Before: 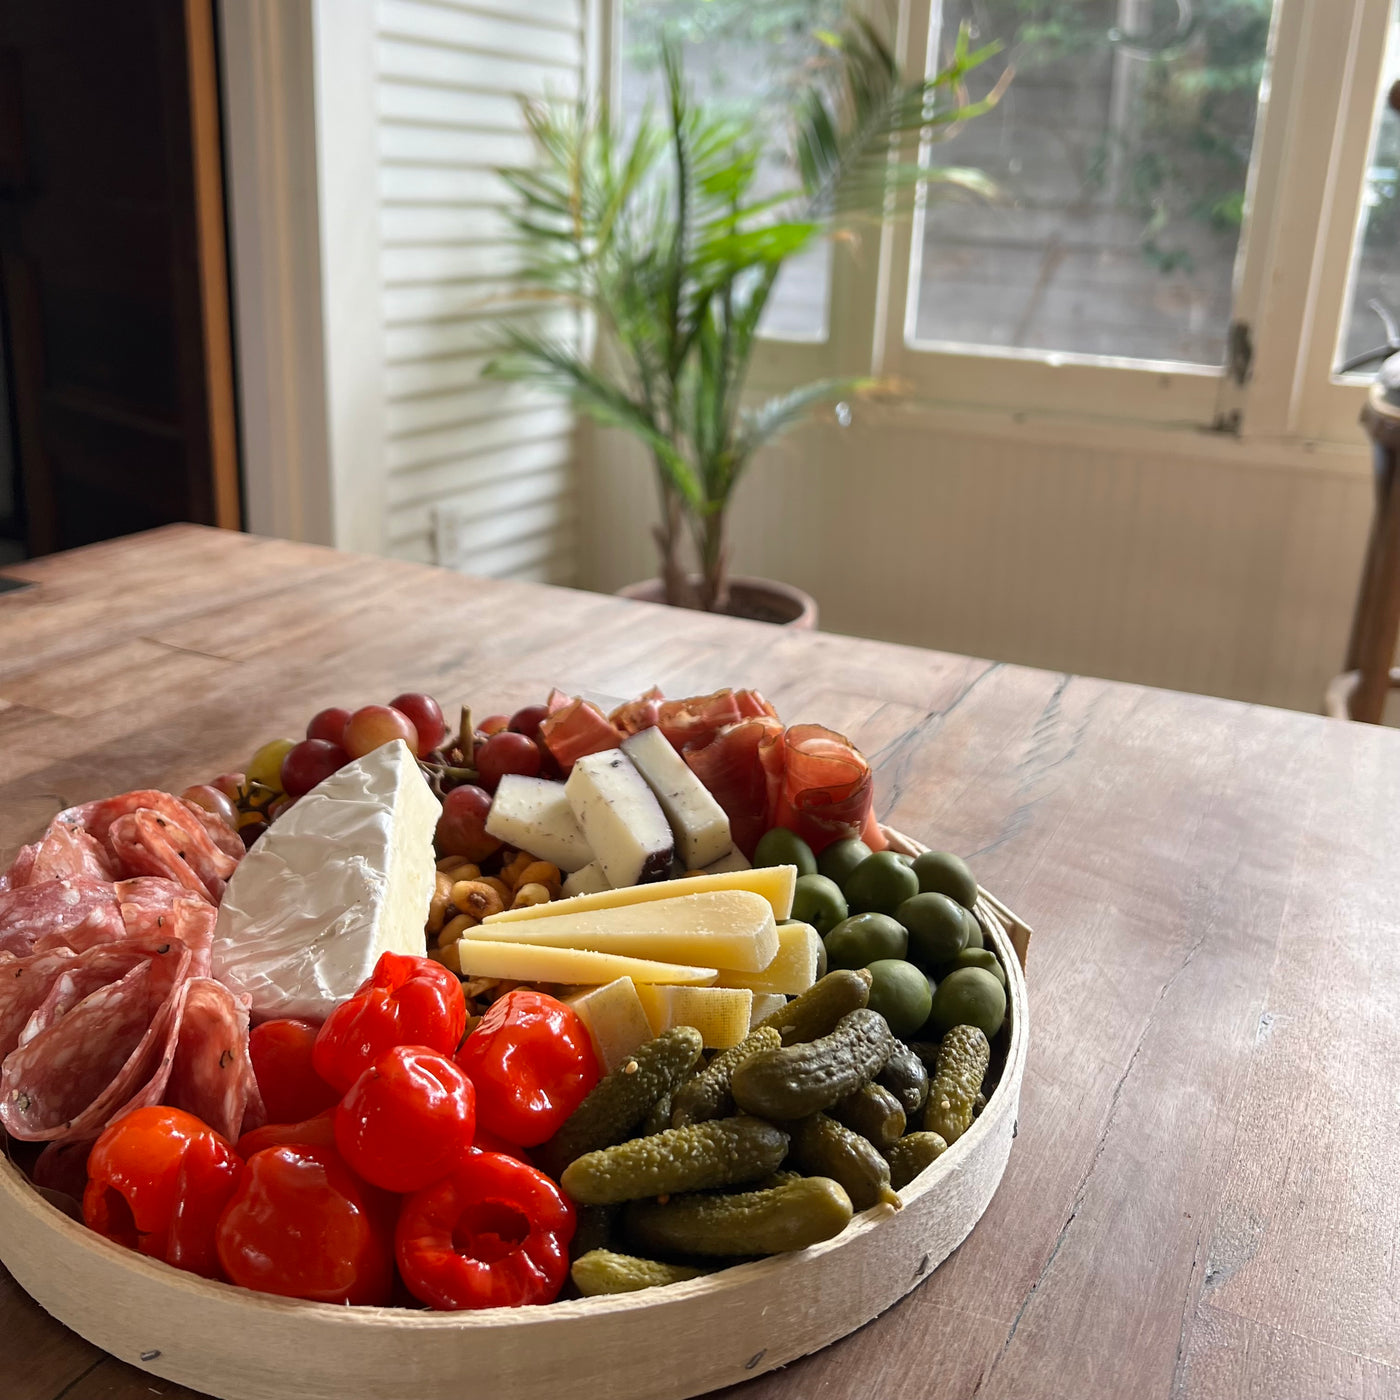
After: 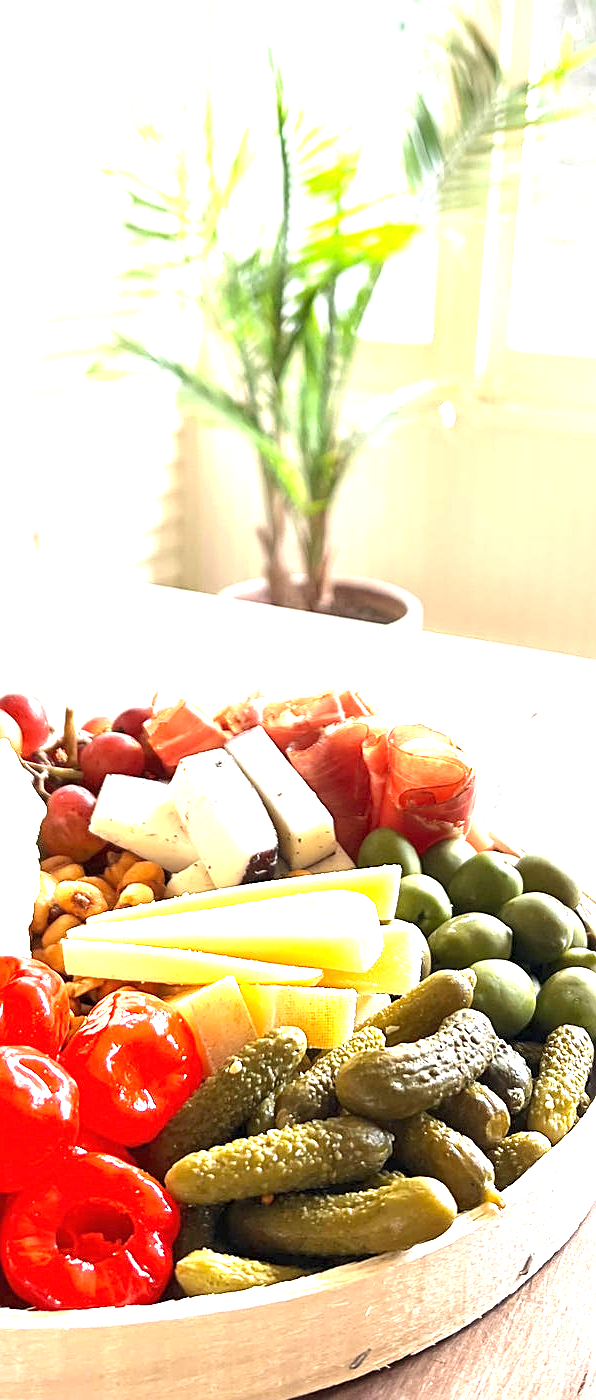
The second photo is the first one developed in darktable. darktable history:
crop: left 28.316%, right 29.068%
sharpen: on, module defaults
exposure: black level correction 0, exposure 2.315 EV, compensate exposure bias true, compensate highlight preservation false
